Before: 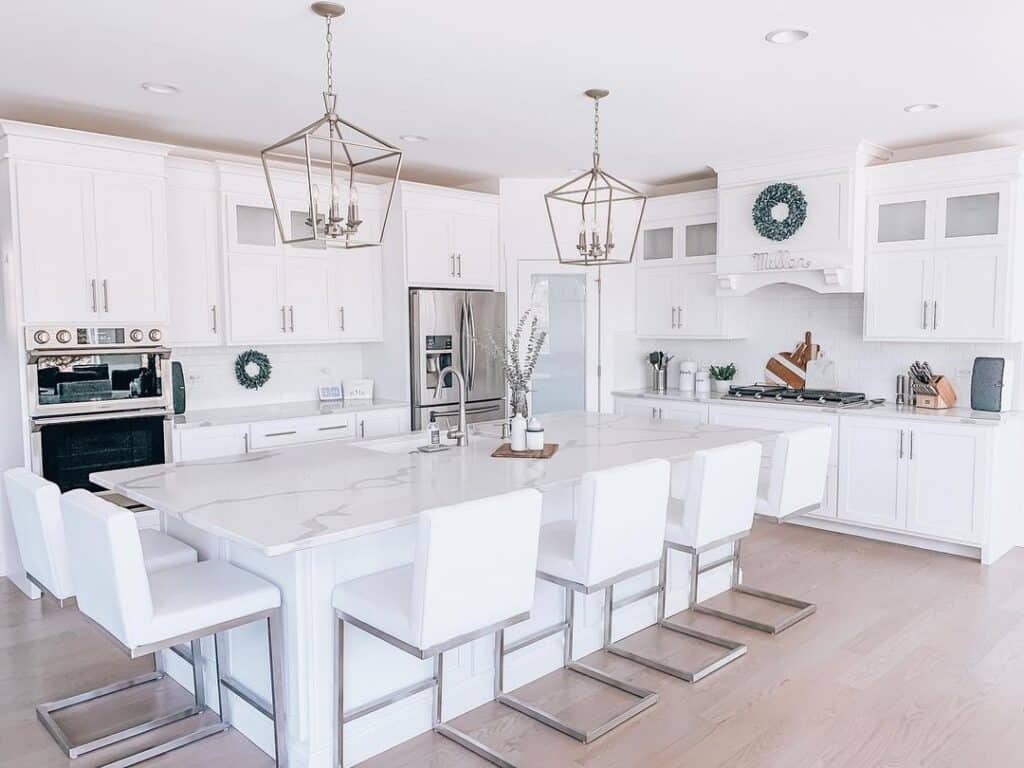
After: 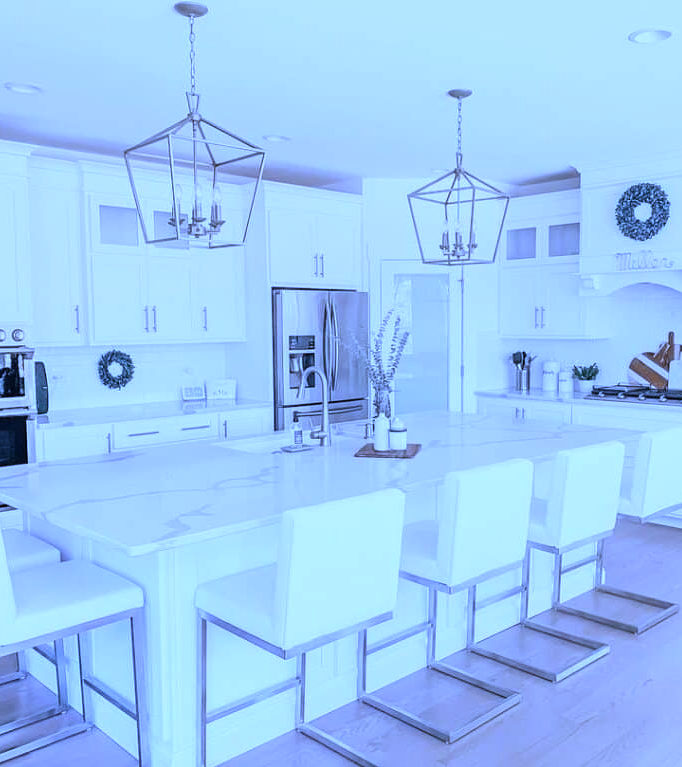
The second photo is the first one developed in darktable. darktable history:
crop and rotate: left 13.409%, right 19.924%
white balance: red 0.766, blue 1.537
